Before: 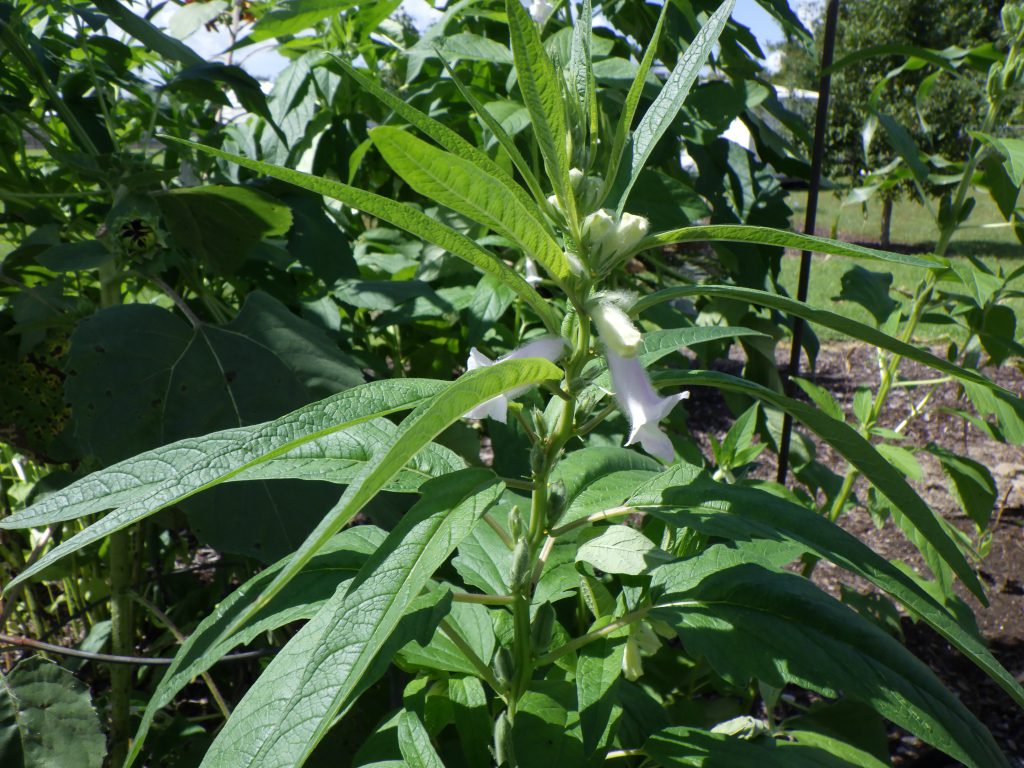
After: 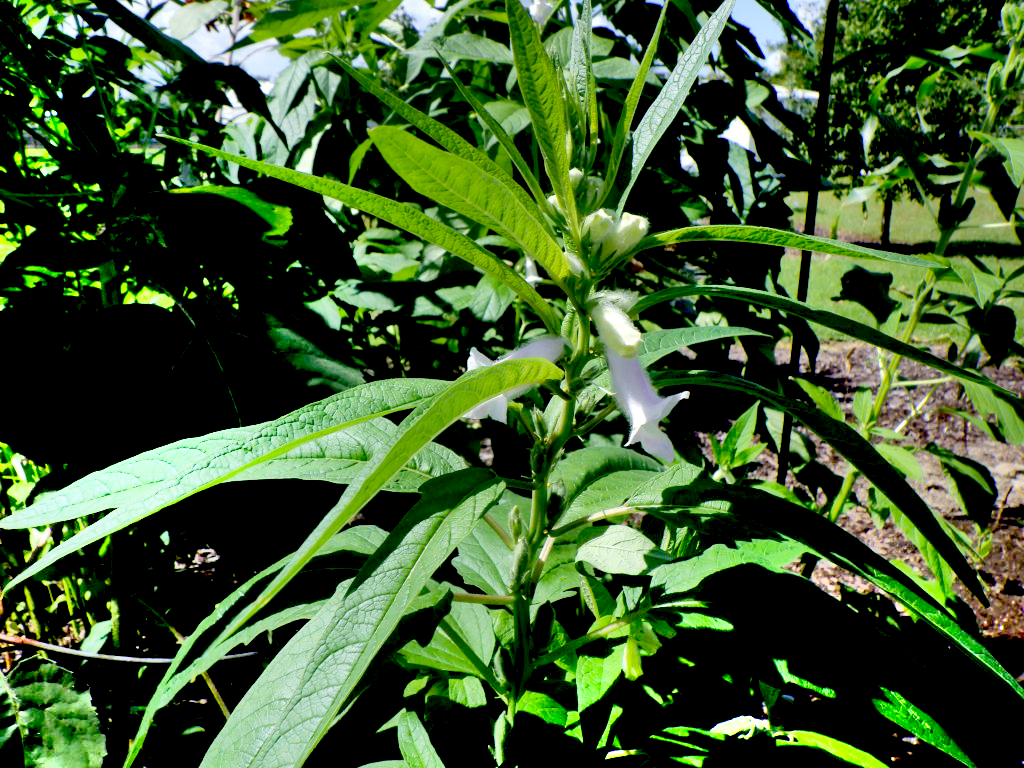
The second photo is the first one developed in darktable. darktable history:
exposure: black level correction 0.047, exposure 0.013 EV, compensate highlight preservation false
shadows and highlights: white point adjustment 0.1, highlights -70, soften with gaussian
